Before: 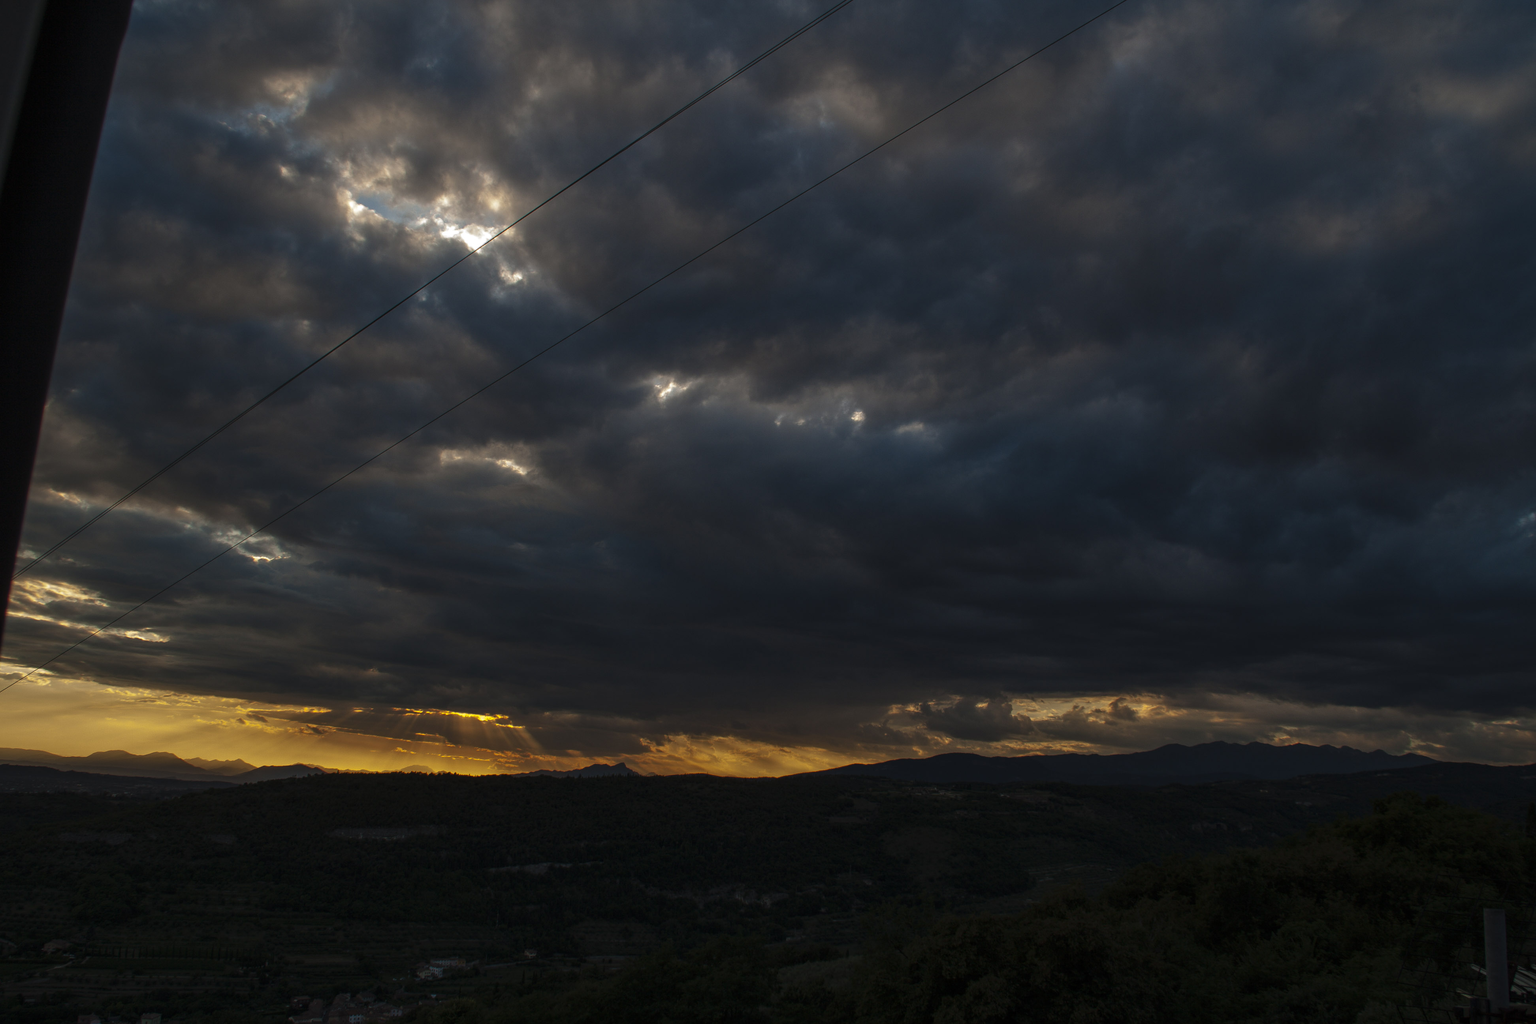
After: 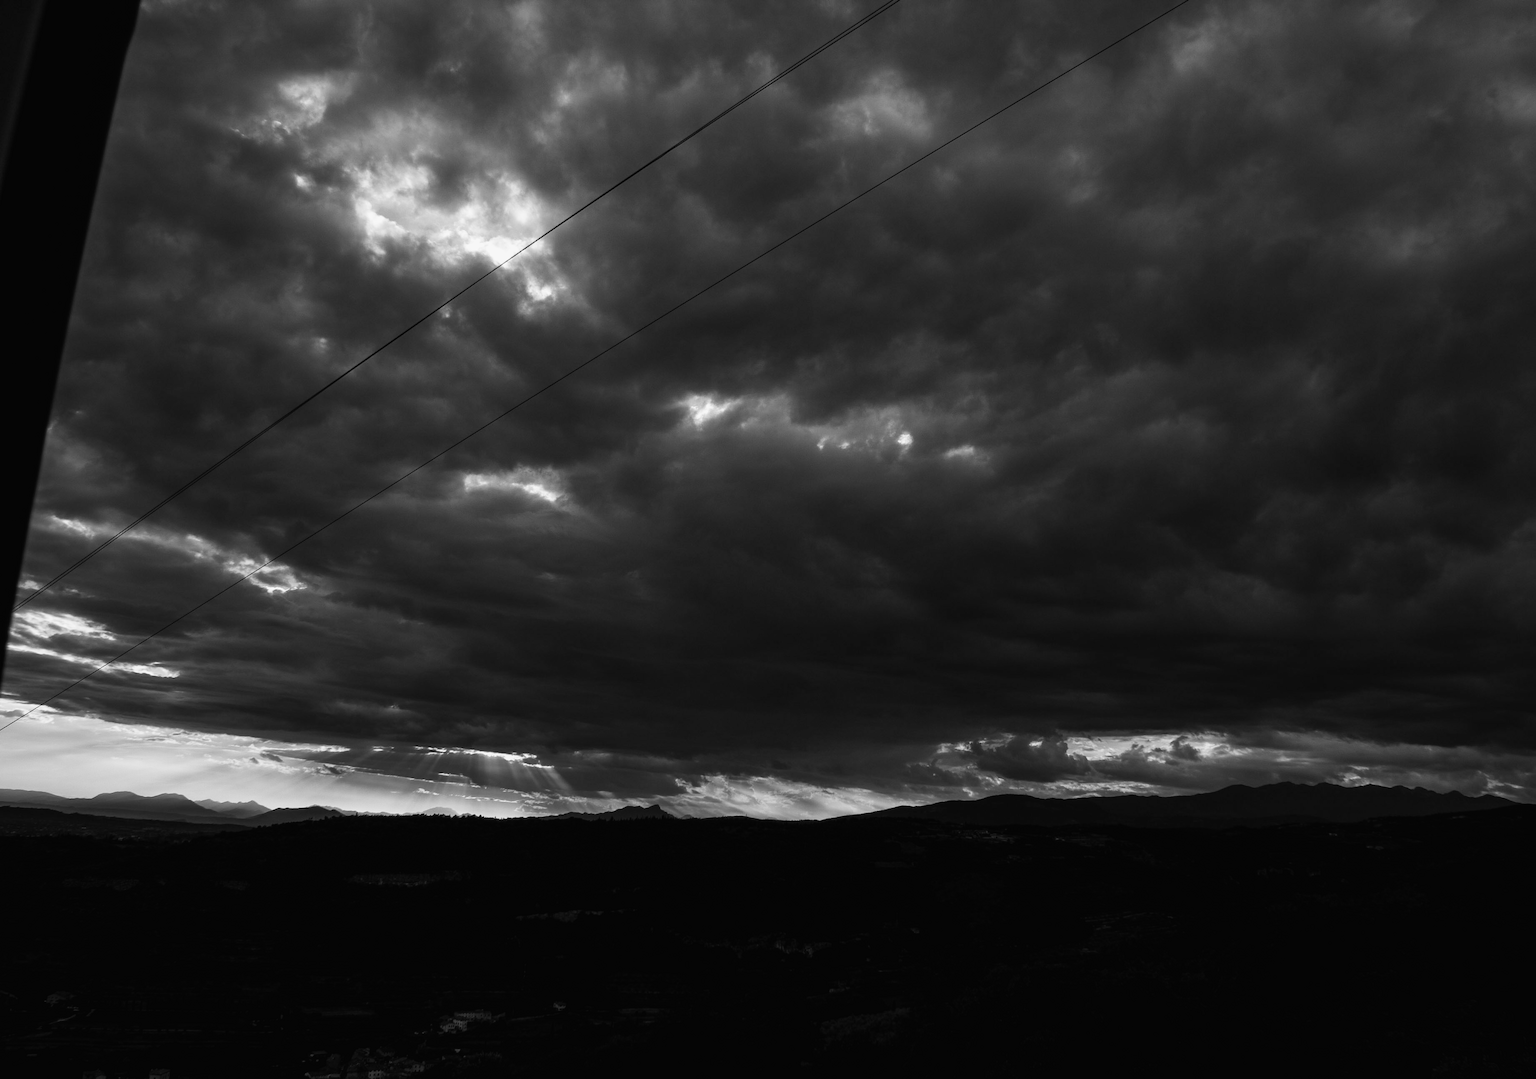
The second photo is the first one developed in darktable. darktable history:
filmic rgb: black relative exposure -6.59 EV, white relative exposure 4.71 EV, hardness 3.13, contrast 0.805
crop and rotate: right 5.167%
contrast brightness saturation: contrast 0.53, brightness 0.47, saturation -1
